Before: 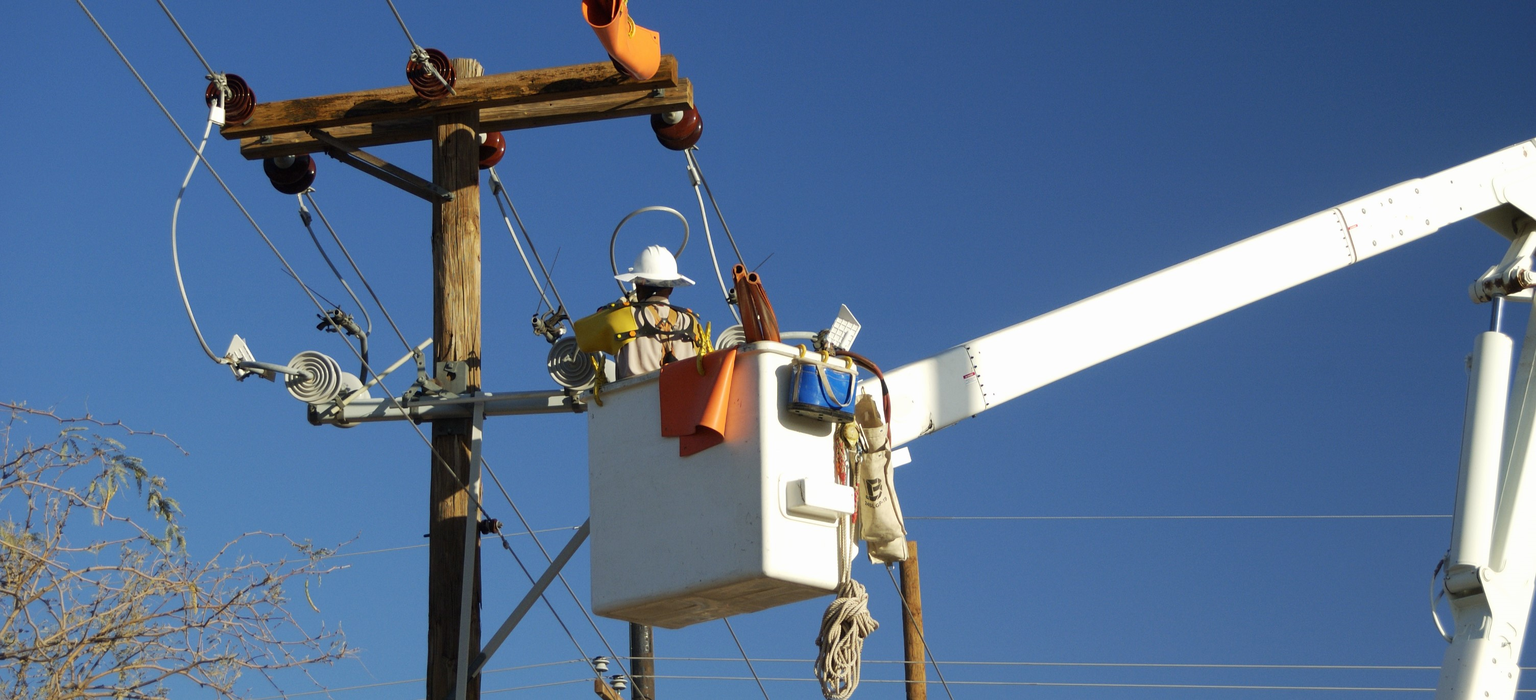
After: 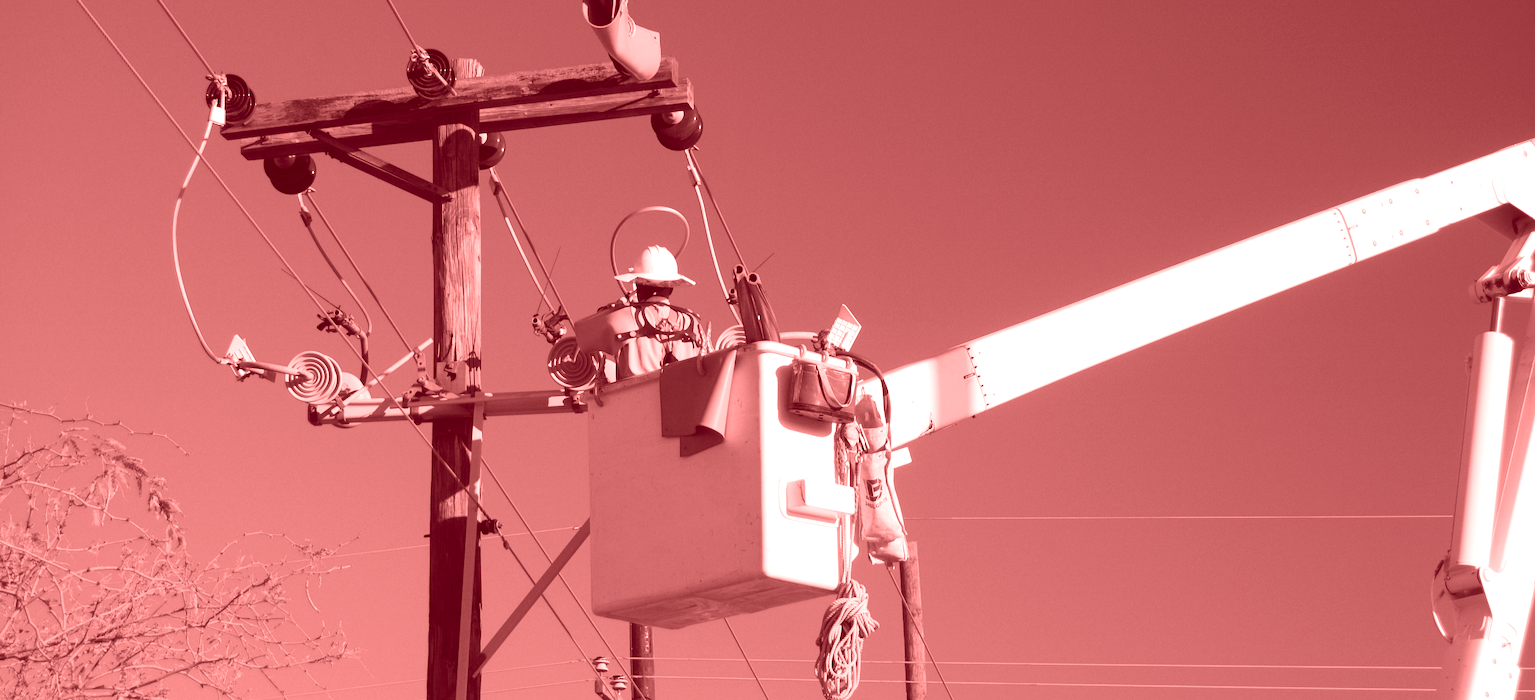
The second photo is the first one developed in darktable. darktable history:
tone equalizer: on, module defaults
contrast brightness saturation: contrast 0.1, saturation -0.3
colorize: saturation 60%, source mix 100%
